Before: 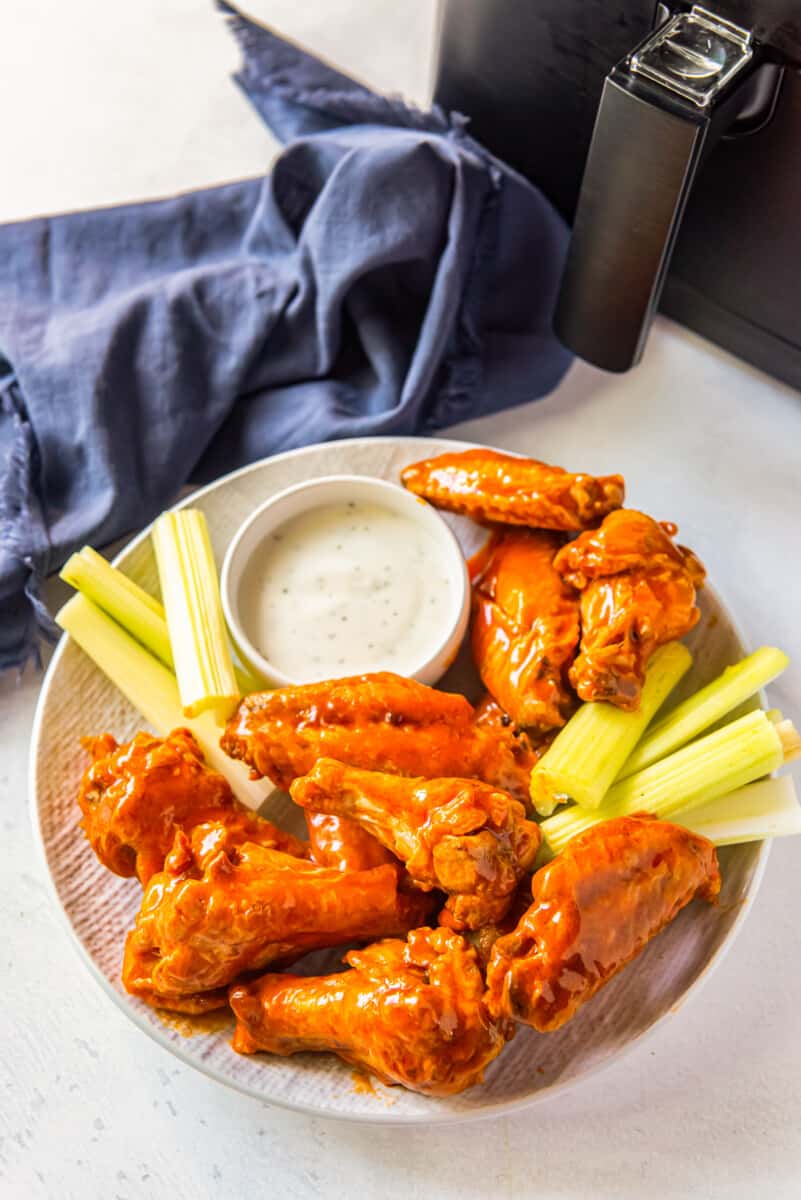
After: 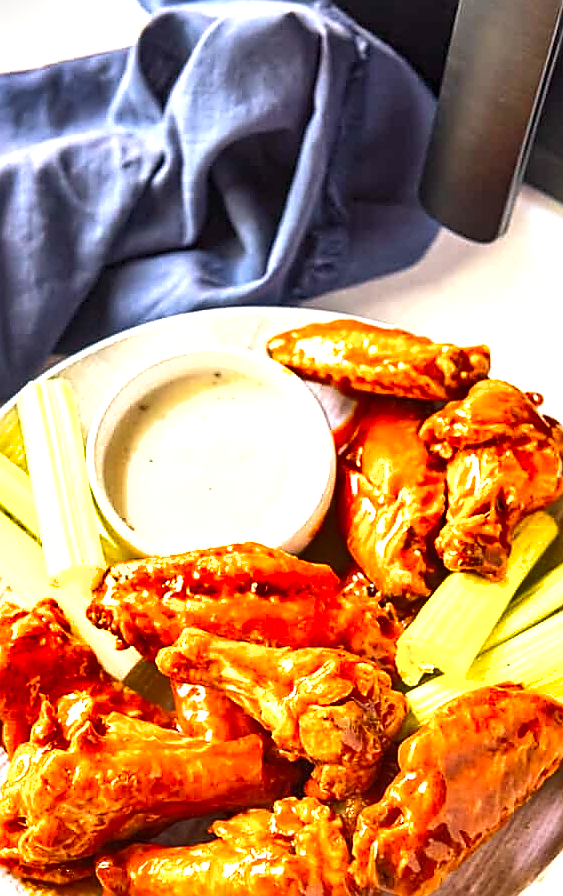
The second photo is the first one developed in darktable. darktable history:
crop and rotate: left 16.731%, top 10.881%, right 12.861%, bottom 14.375%
shadows and highlights: white point adjustment 0.032, soften with gaussian
exposure: black level correction 0, exposure 1.1 EV, compensate highlight preservation false
sharpen: radius 1.411, amount 1.249, threshold 0.702
